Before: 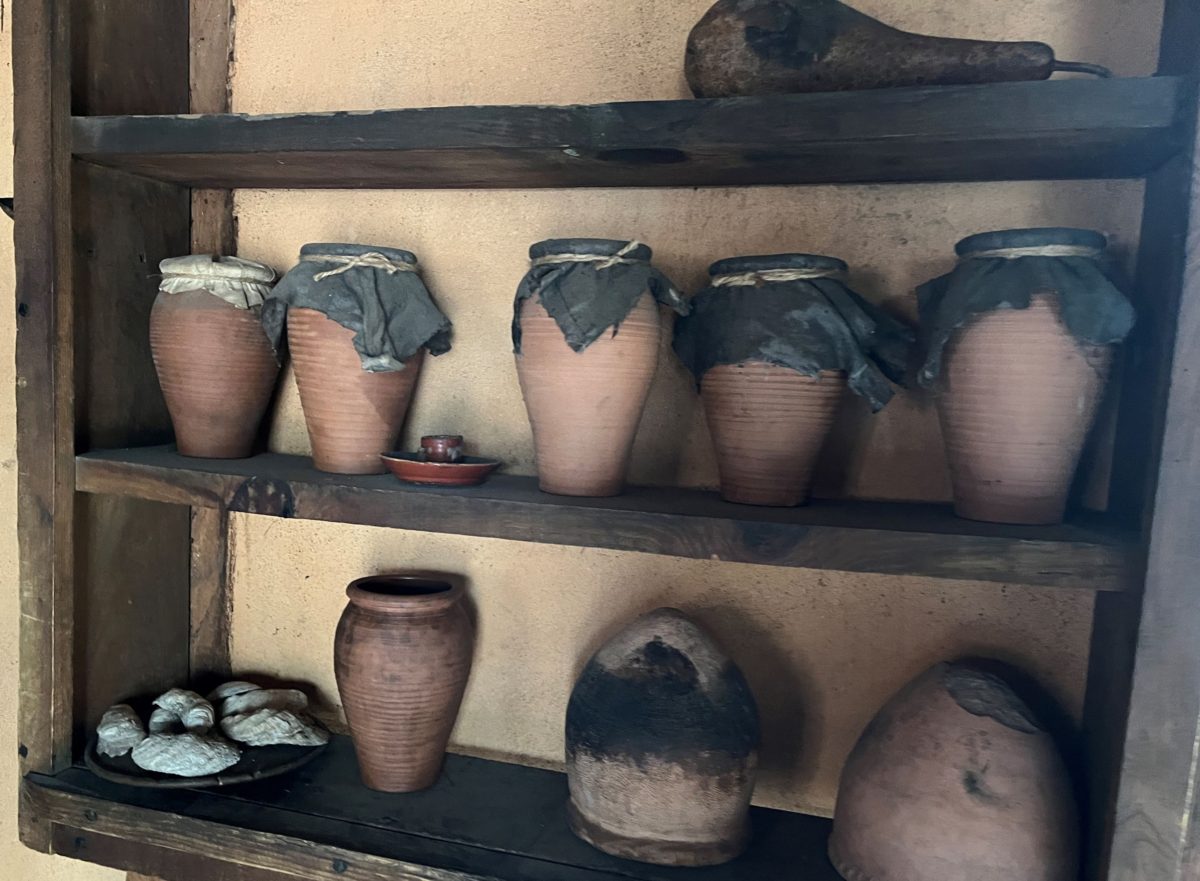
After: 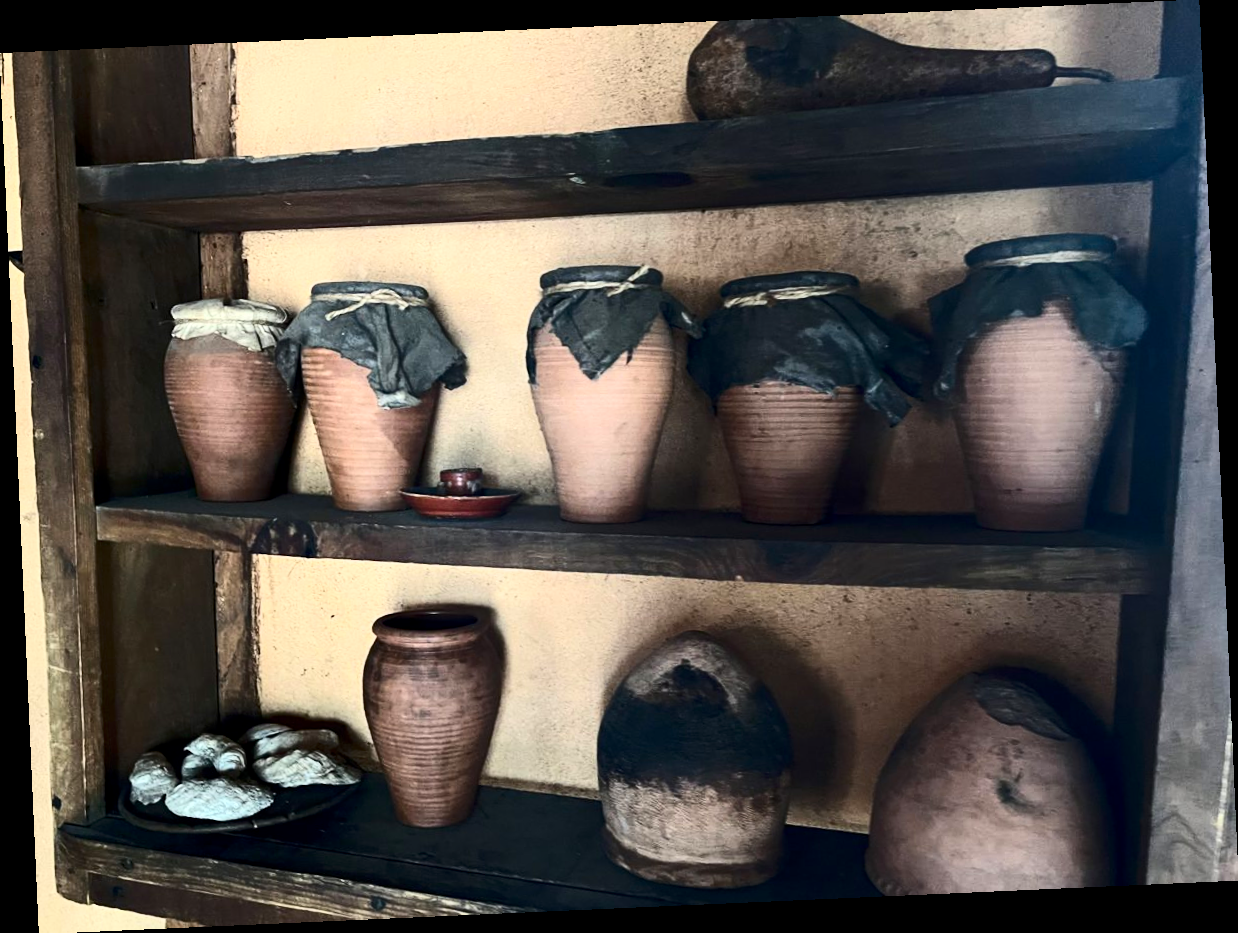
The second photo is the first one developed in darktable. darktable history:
rotate and perspective: rotation -2.56°, automatic cropping off
local contrast: highlights 100%, shadows 100%, detail 120%, midtone range 0.2
contrast brightness saturation: contrast 0.4, brightness 0.1, saturation 0.21
